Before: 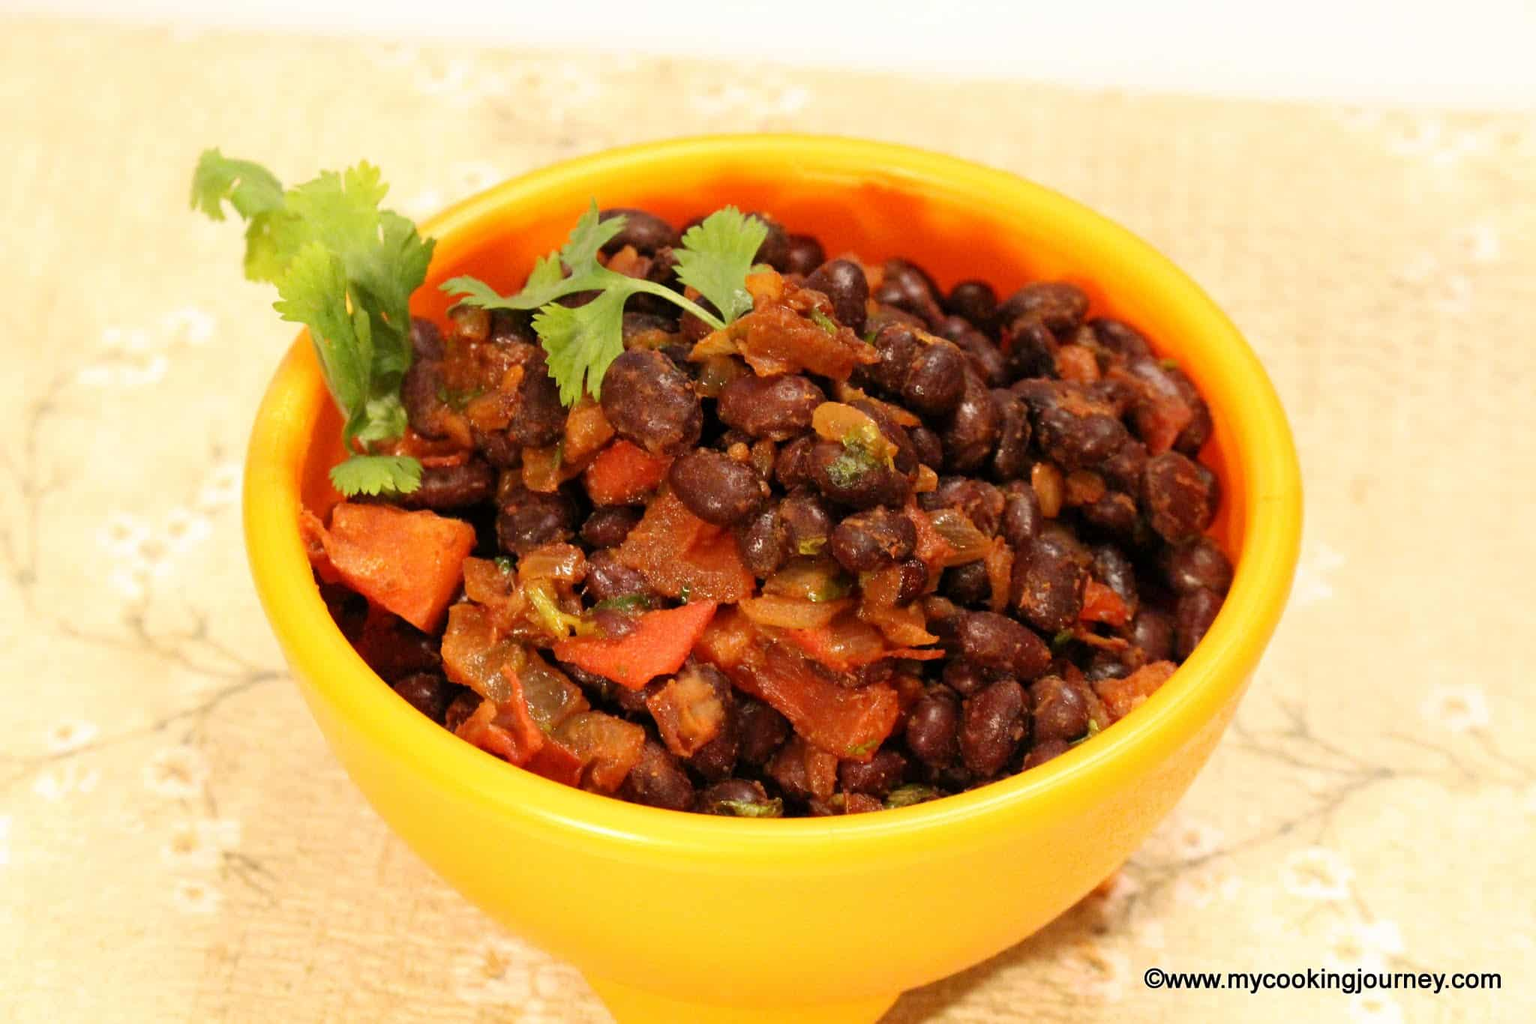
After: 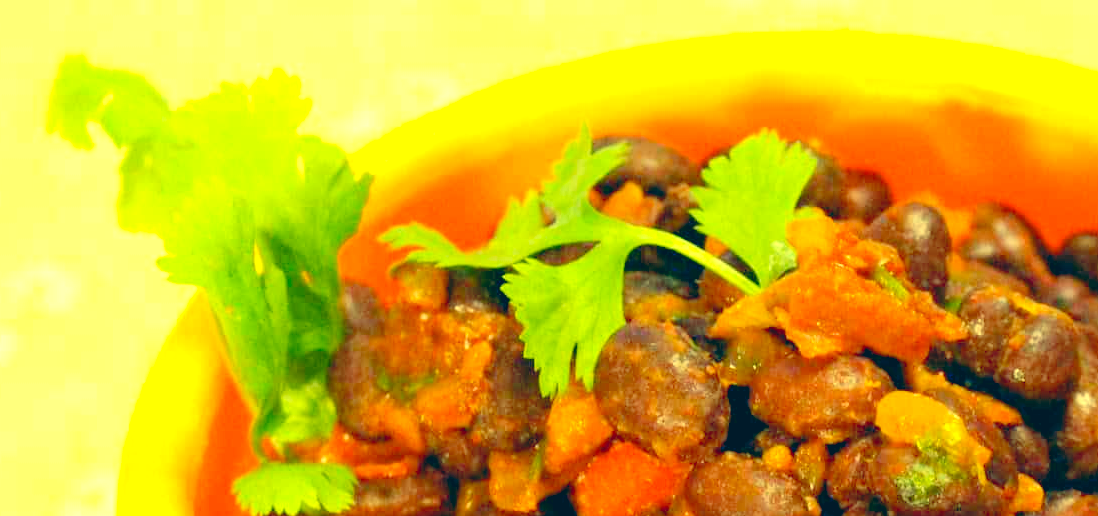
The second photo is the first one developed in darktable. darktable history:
color correction: highlights a* -15.58, highlights b* 40, shadows a* -40, shadows b* -26.18
crop: left 10.121%, top 10.631%, right 36.218%, bottom 51.526%
exposure: exposure 0 EV, compensate highlight preservation false
levels: levels [0.008, 0.318, 0.836]
color balance: gamma [0.9, 0.988, 0.975, 1.025], gain [1.05, 1, 1, 1]
